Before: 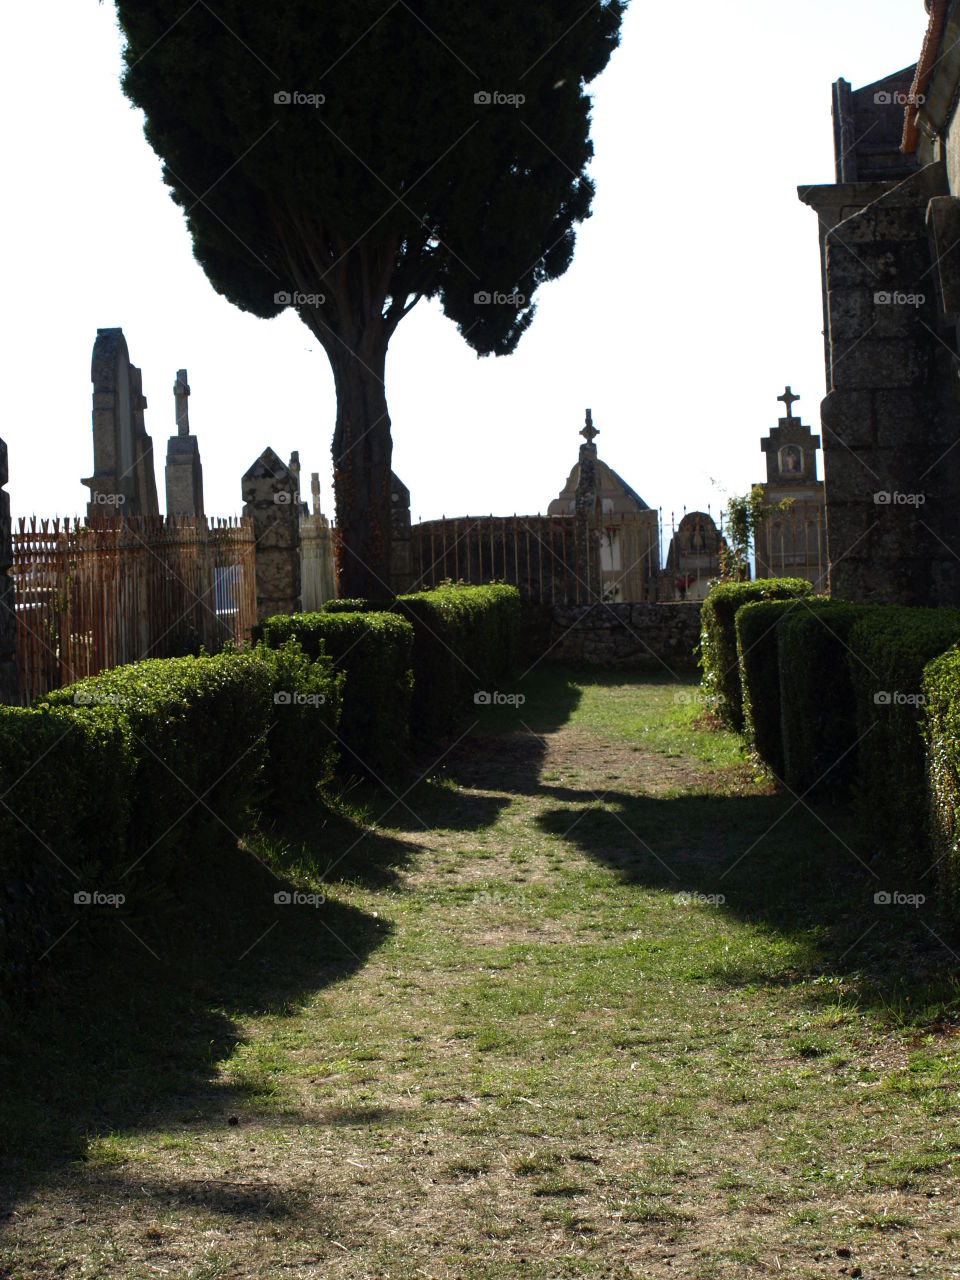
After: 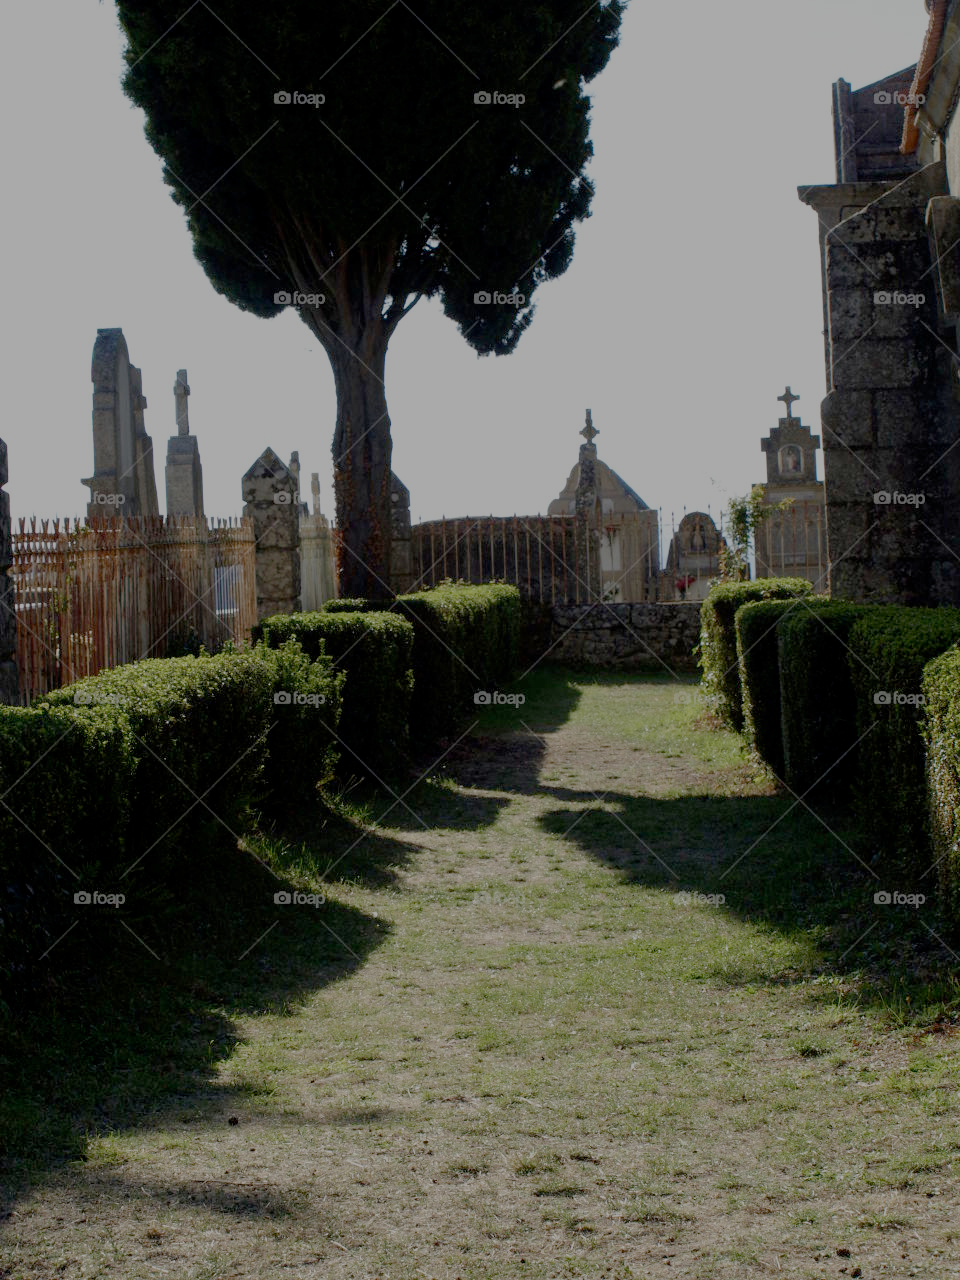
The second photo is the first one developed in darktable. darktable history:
filmic rgb: black relative exposure -8.03 EV, white relative exposure 8 EV, target black luminance 0%, hardness 2.44, latitude 75.82%, contrast 0.556, shadows ↔ highlights balance 0.003%, preserve chrominance no, color science v3 (2019), use custom middle-gray values true
